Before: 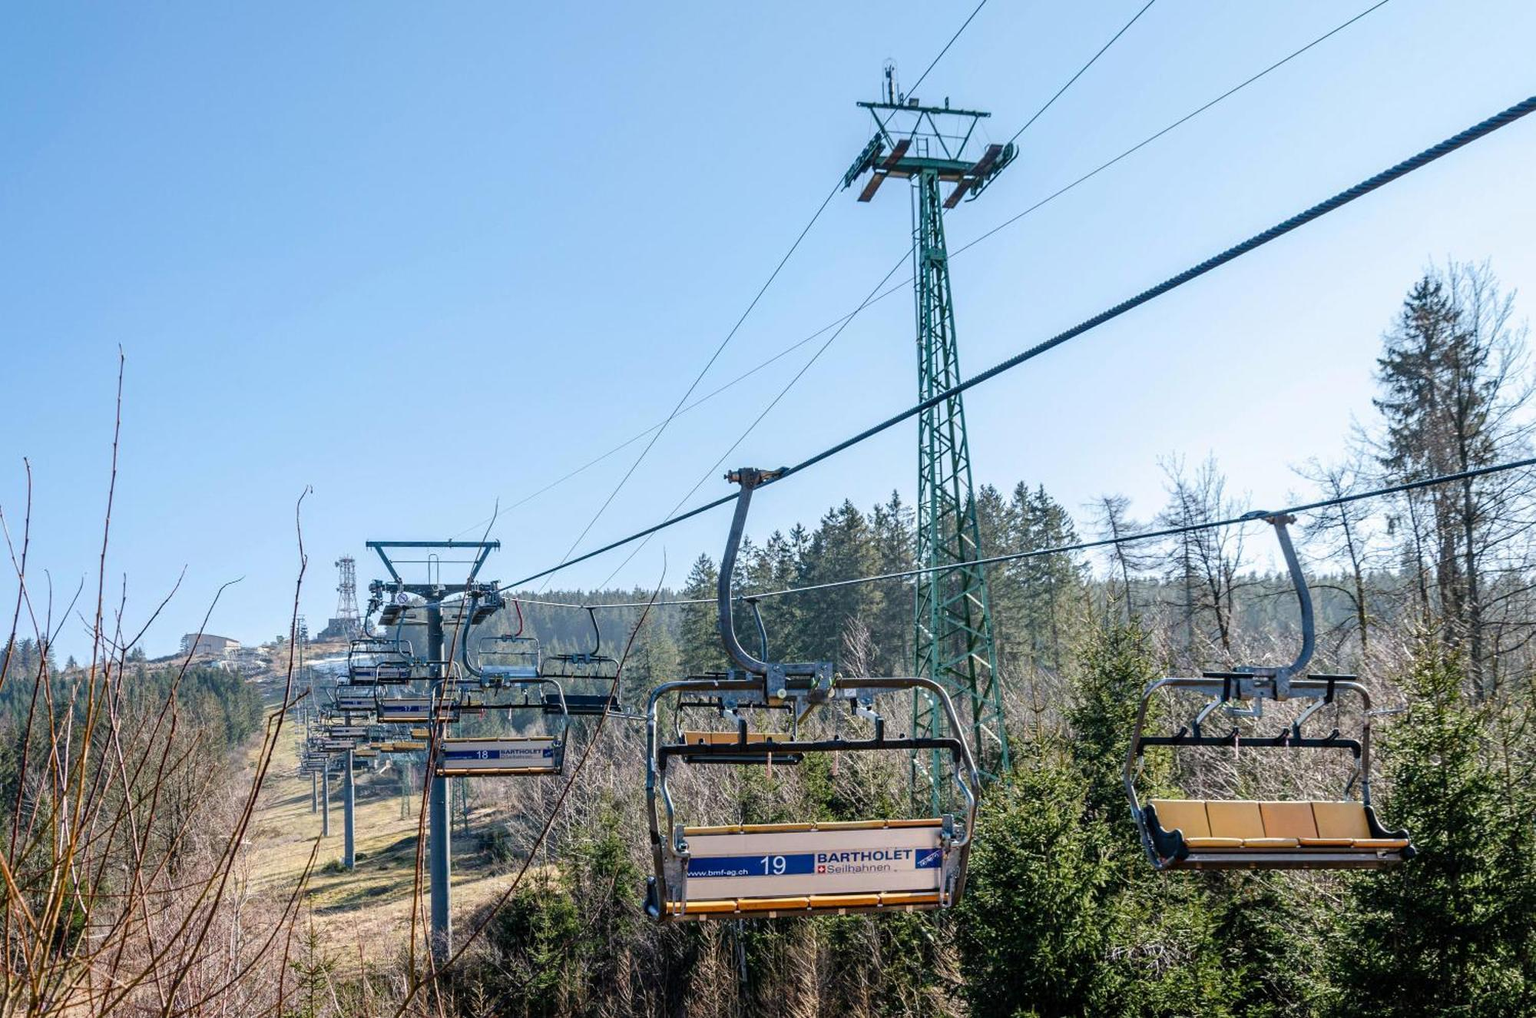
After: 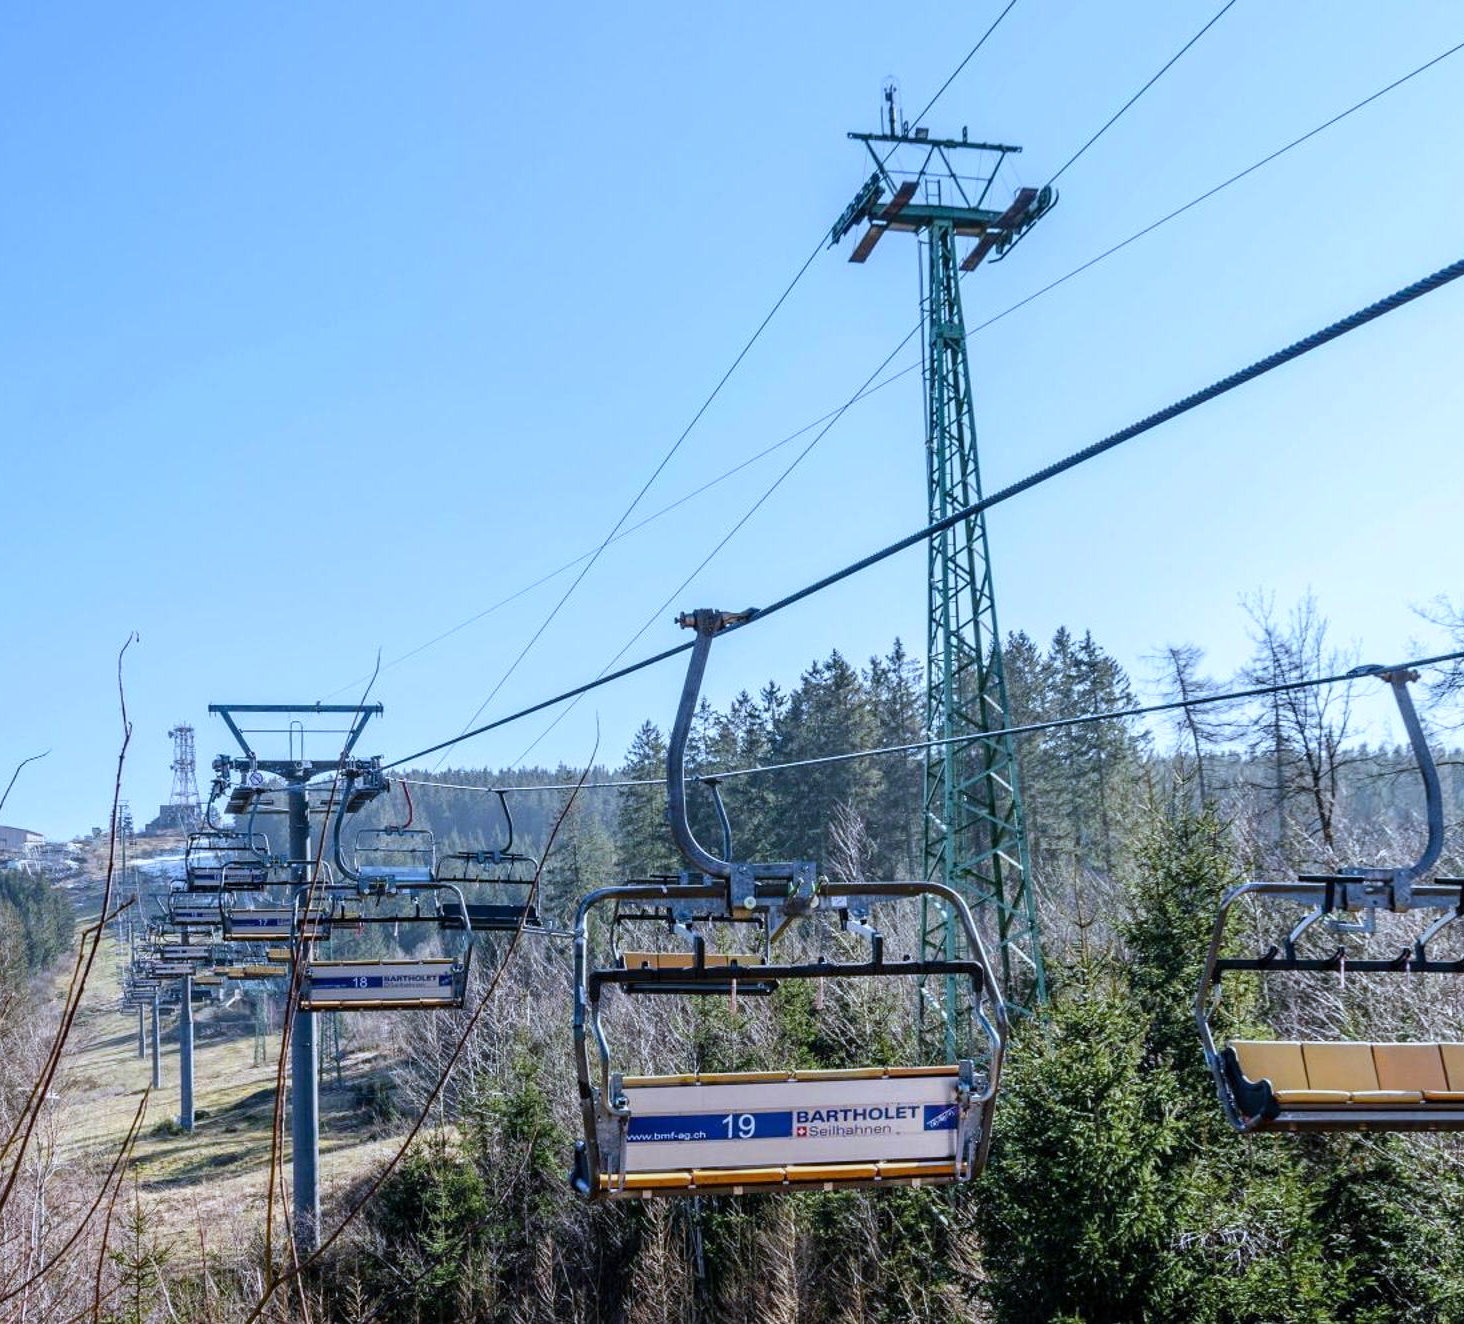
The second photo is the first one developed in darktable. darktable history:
crop: left 13.443%, right 13.31%
white balance: red 0.926, green 1.003, blue 1.133
